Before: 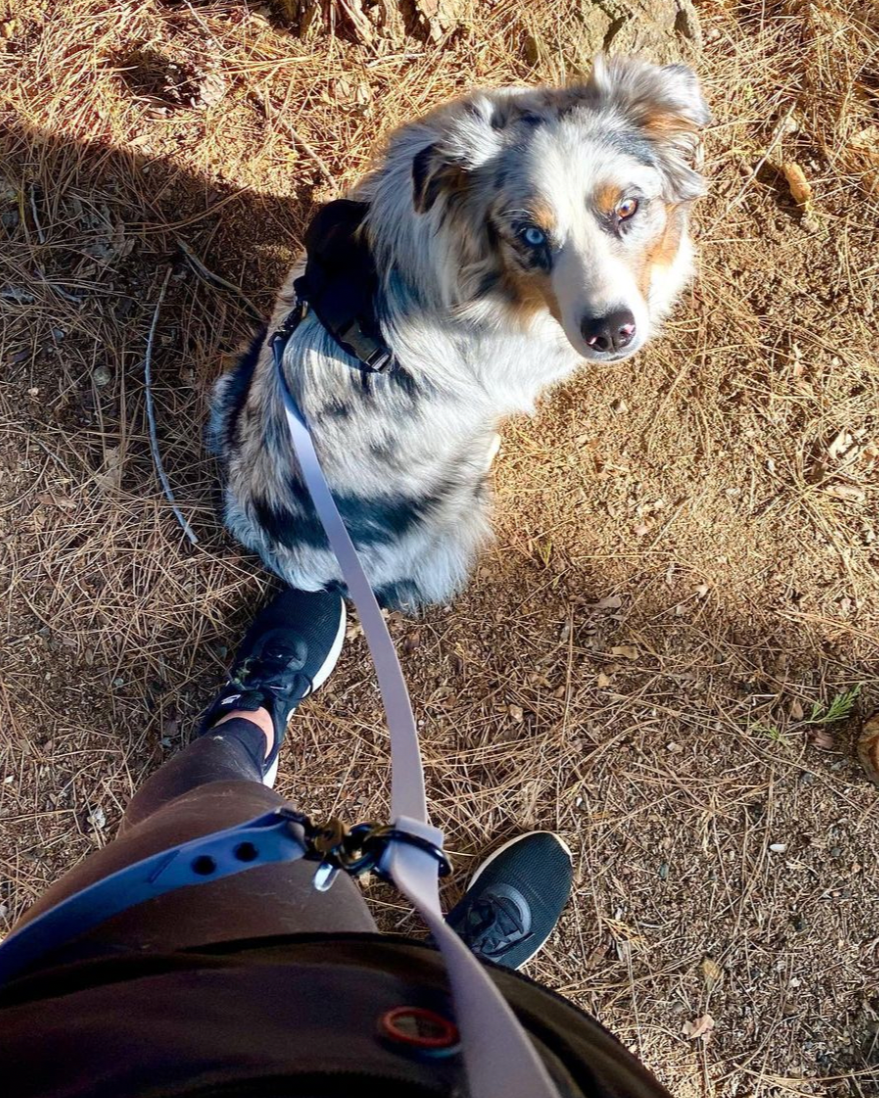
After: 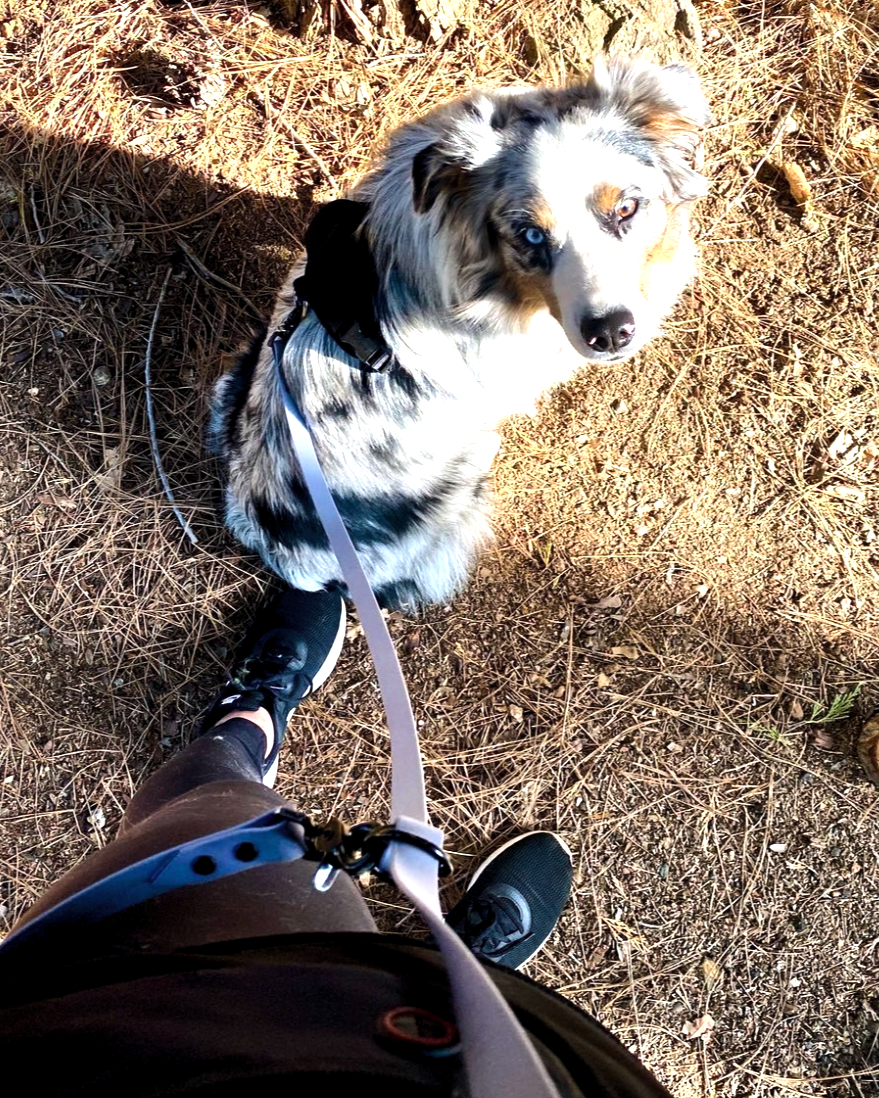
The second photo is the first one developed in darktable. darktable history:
tone equalizer: -8 EV -0.75 EV, -7 EV -0.7 EV, -6 EV -0.6 EV, -5 EV -0.4 EV, -3 EV 0.4 EV, -2 EV 0.6 EV, -1 EV 0.7 EV, +0 EV 0.75 EV, edges refinement/feathering 500, mask exposure compensation -1.57 EV, preserve details no
levels: levels [0.016, 0.484, 0.953]
